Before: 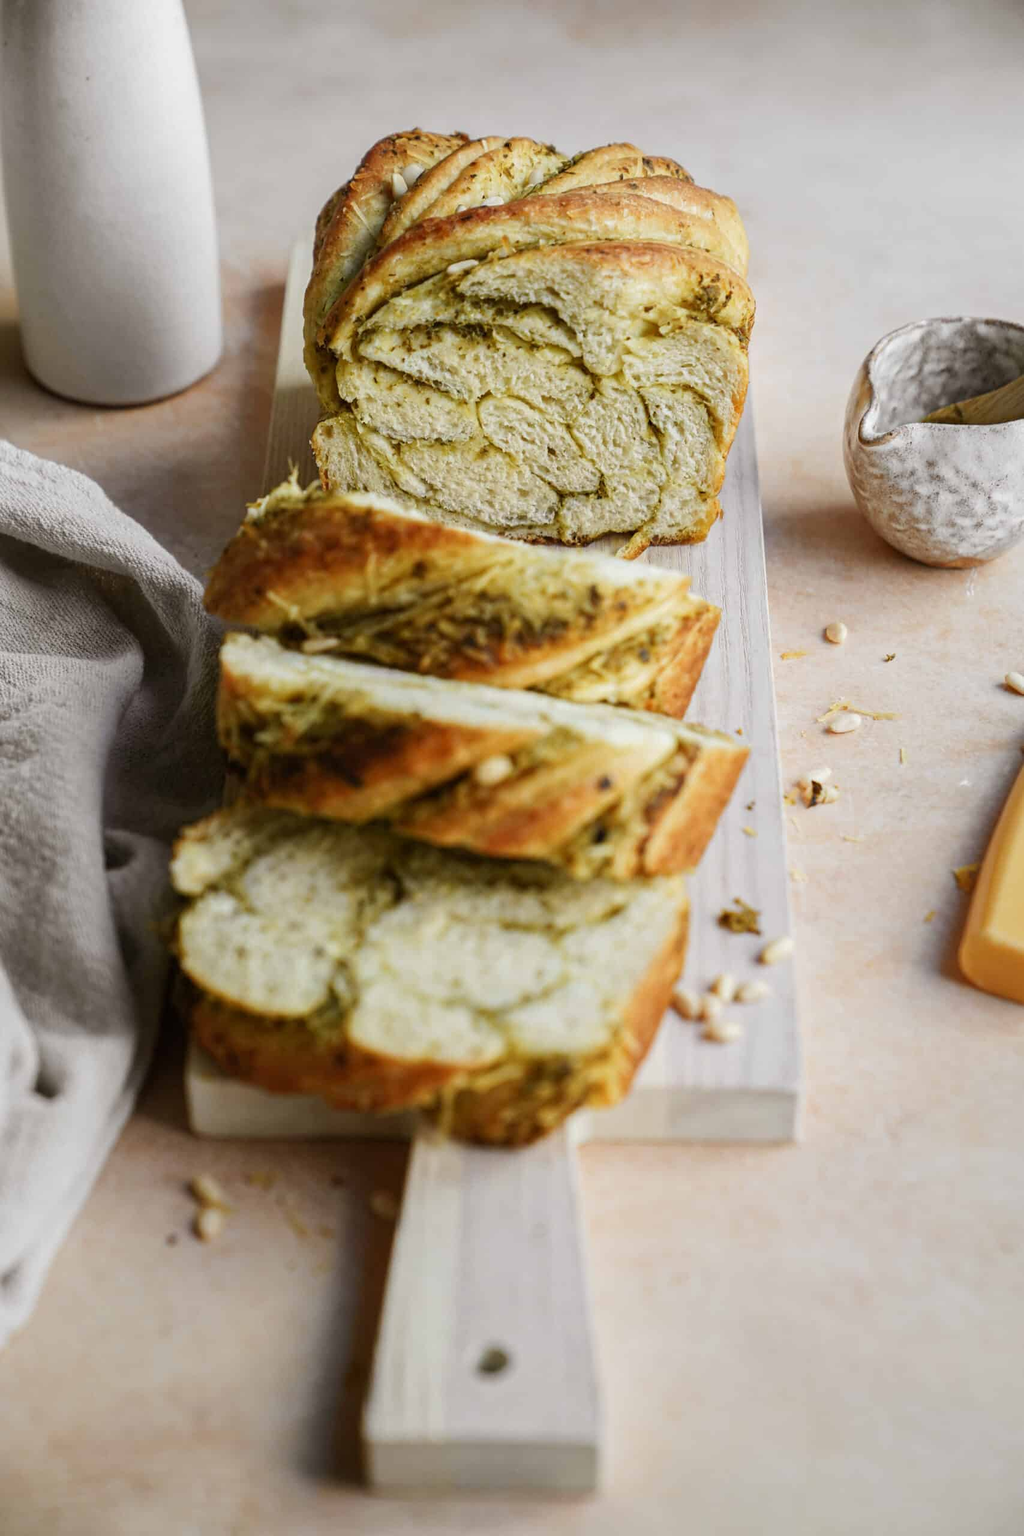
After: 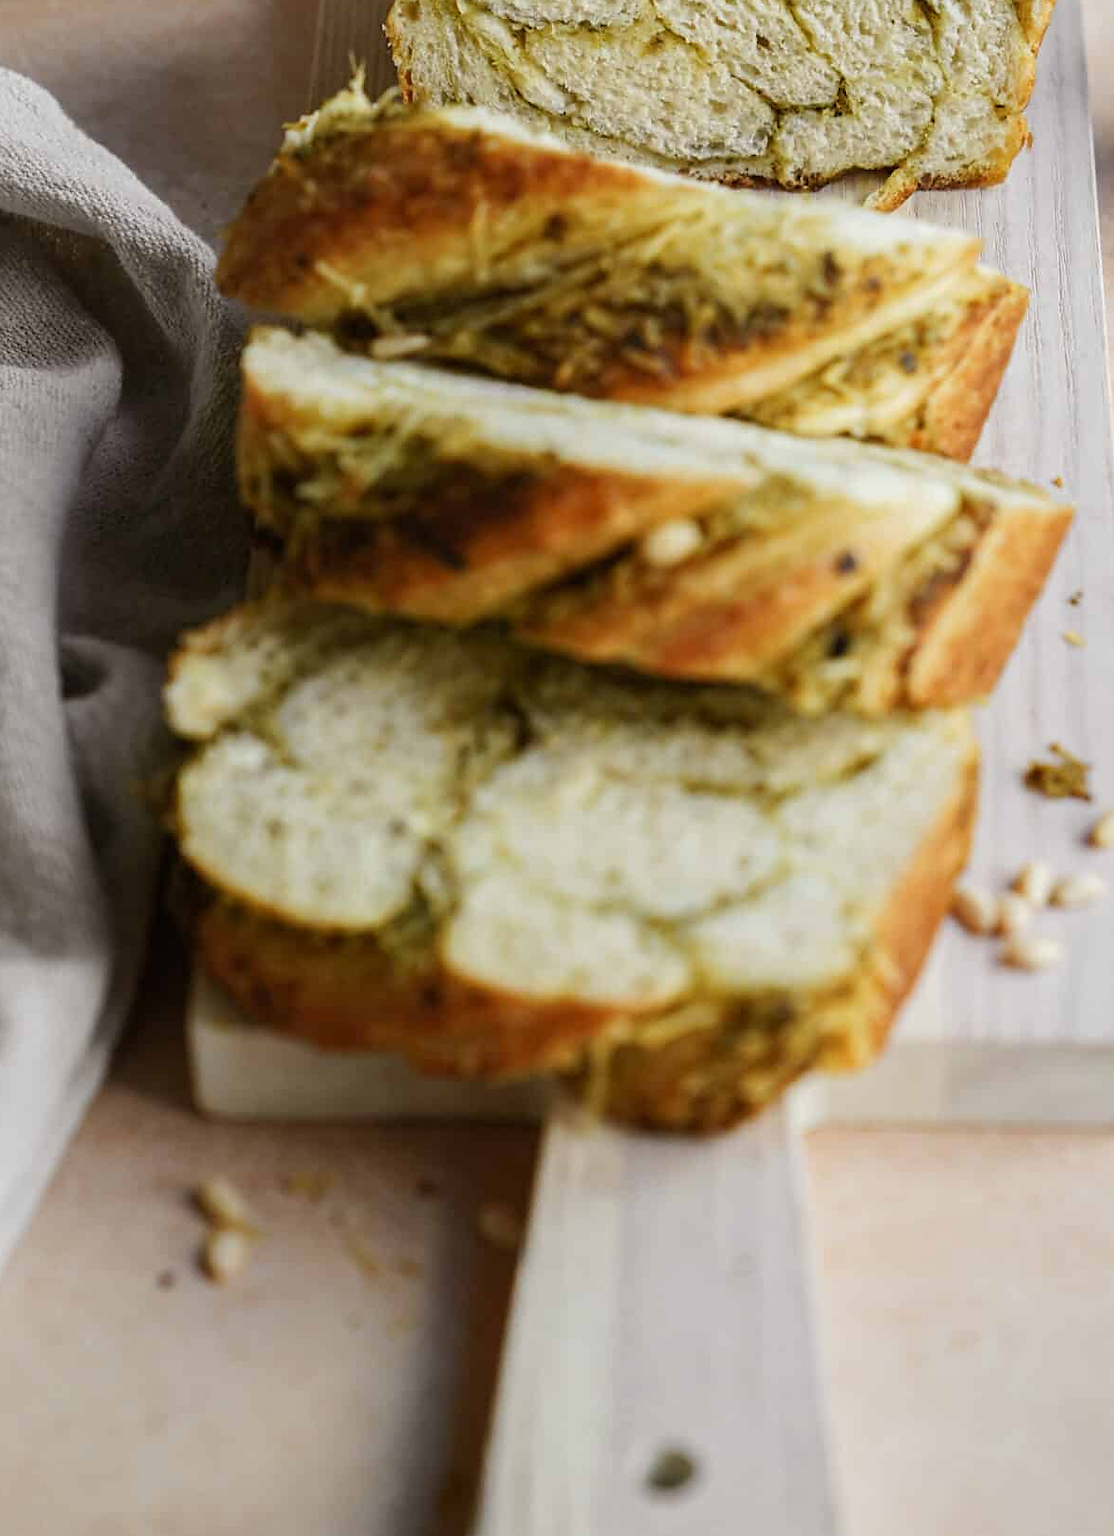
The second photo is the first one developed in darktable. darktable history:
sharpen: radius 1.458, amount 0.398, threshold 1.271
crop: left 6.488%, top 27.668%, right 24.183%, bottom 8.656%
